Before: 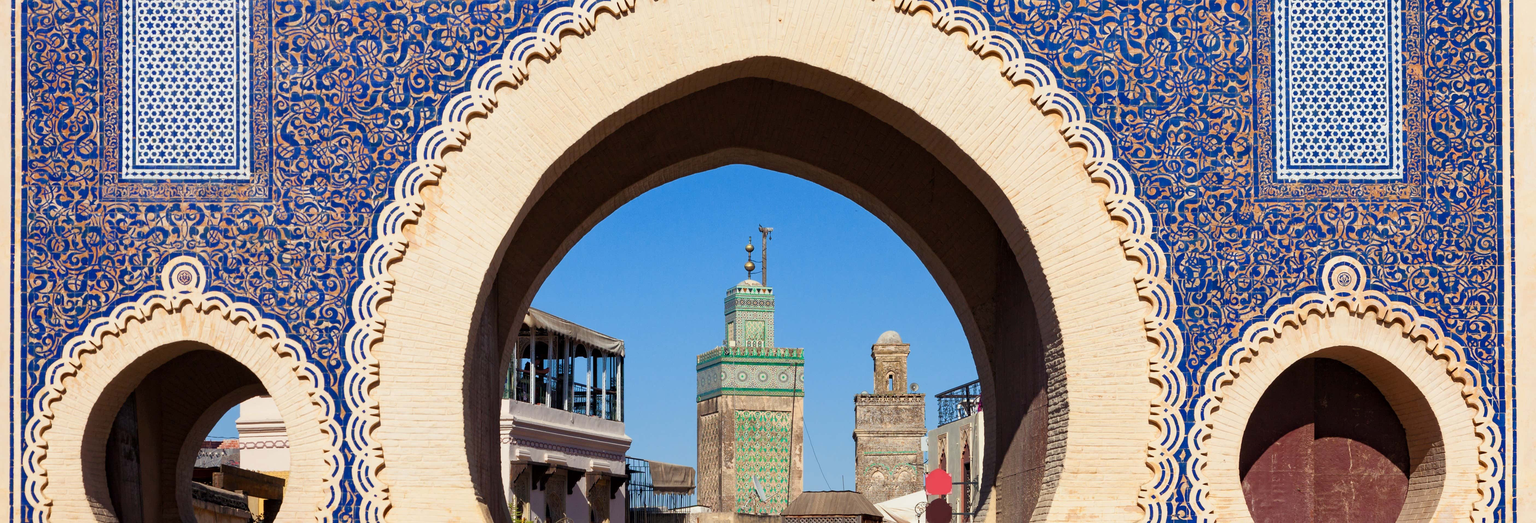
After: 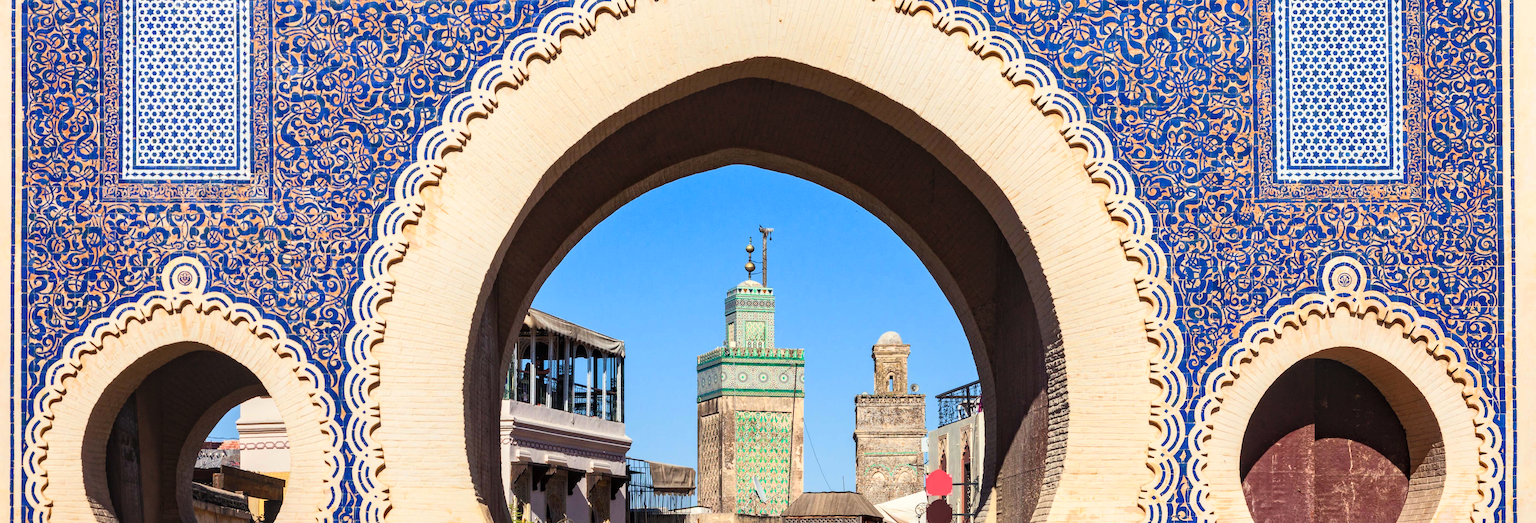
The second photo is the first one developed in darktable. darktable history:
tone equalizer: -8 EV 0.015 EV, -7 EV -0.039 EV, -6 EV 0.029 EV, -5 EV 0.031 EV, -4 EV 0.266 EV, -3 EV 0.625 EV, -2 EV 0.559 EV, -1 EV 0.173 EV, +0 EV 0.021 EV, edges refinement/feathering 500, mask exposure compensation -1.57 EV, preserve details no
local contrast: on, module defaults
